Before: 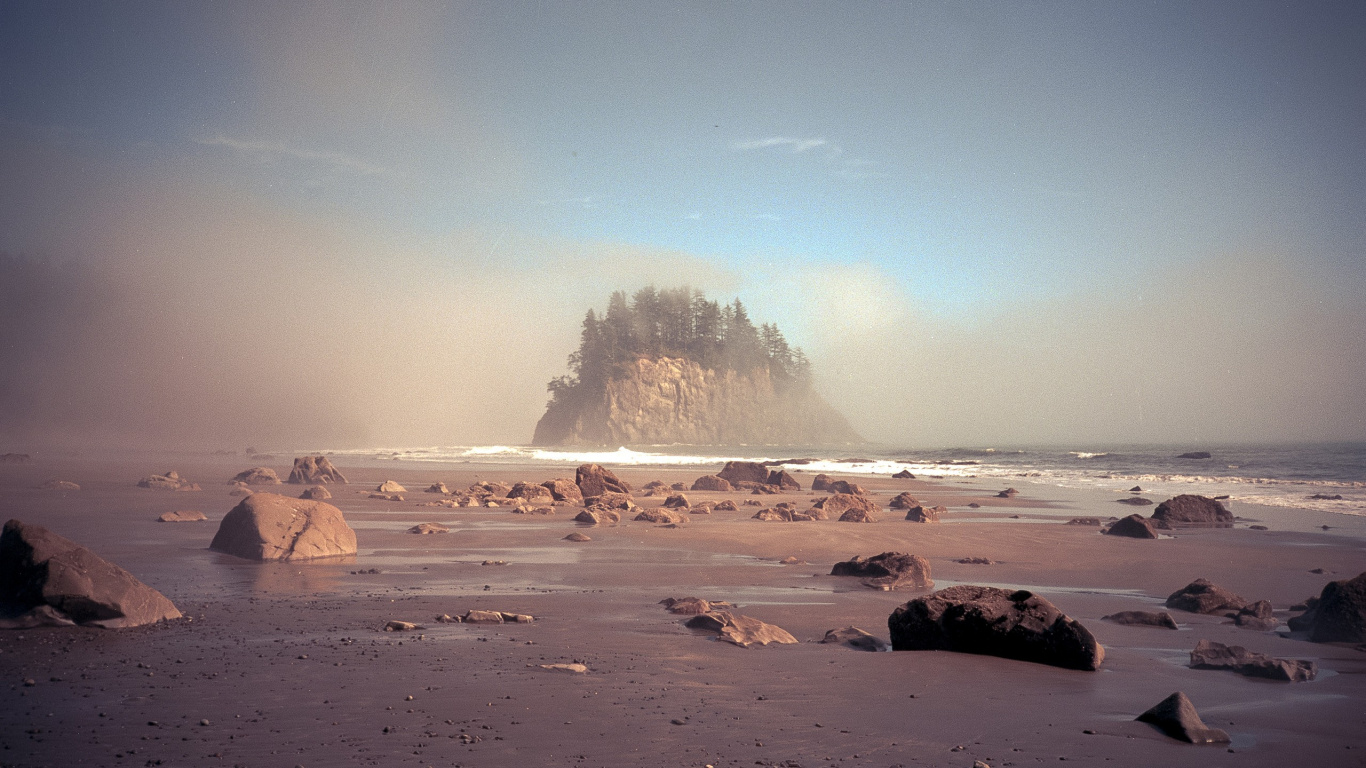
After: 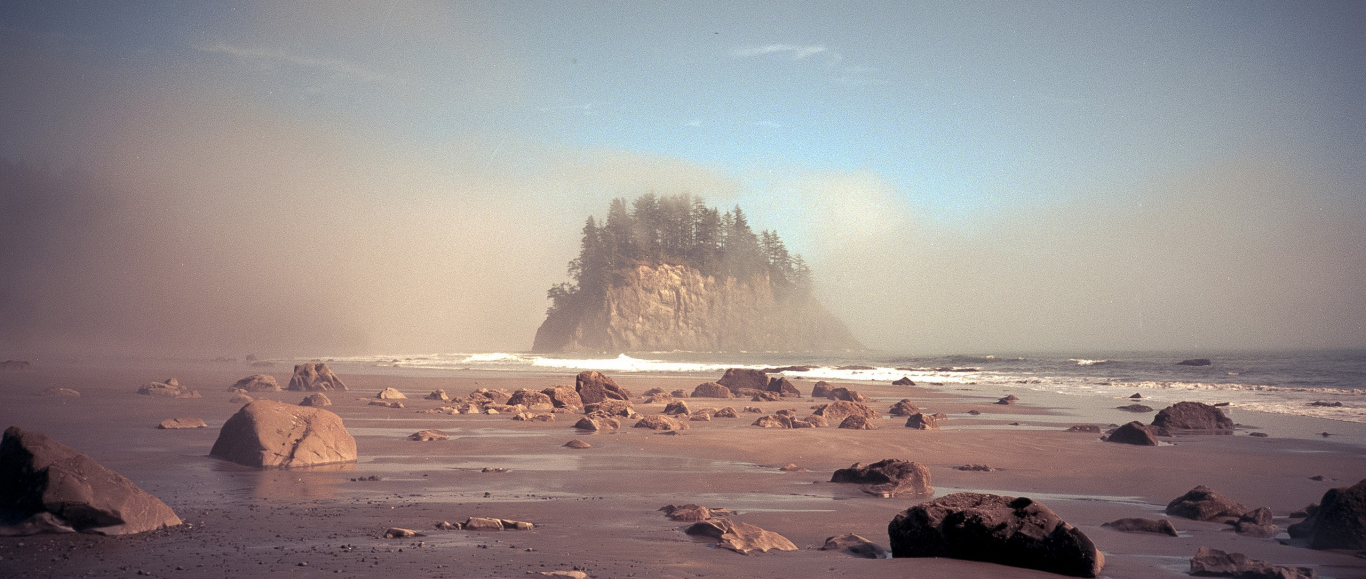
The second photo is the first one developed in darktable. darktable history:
crop and rotate: top 12.172%, bottom 12.388%
